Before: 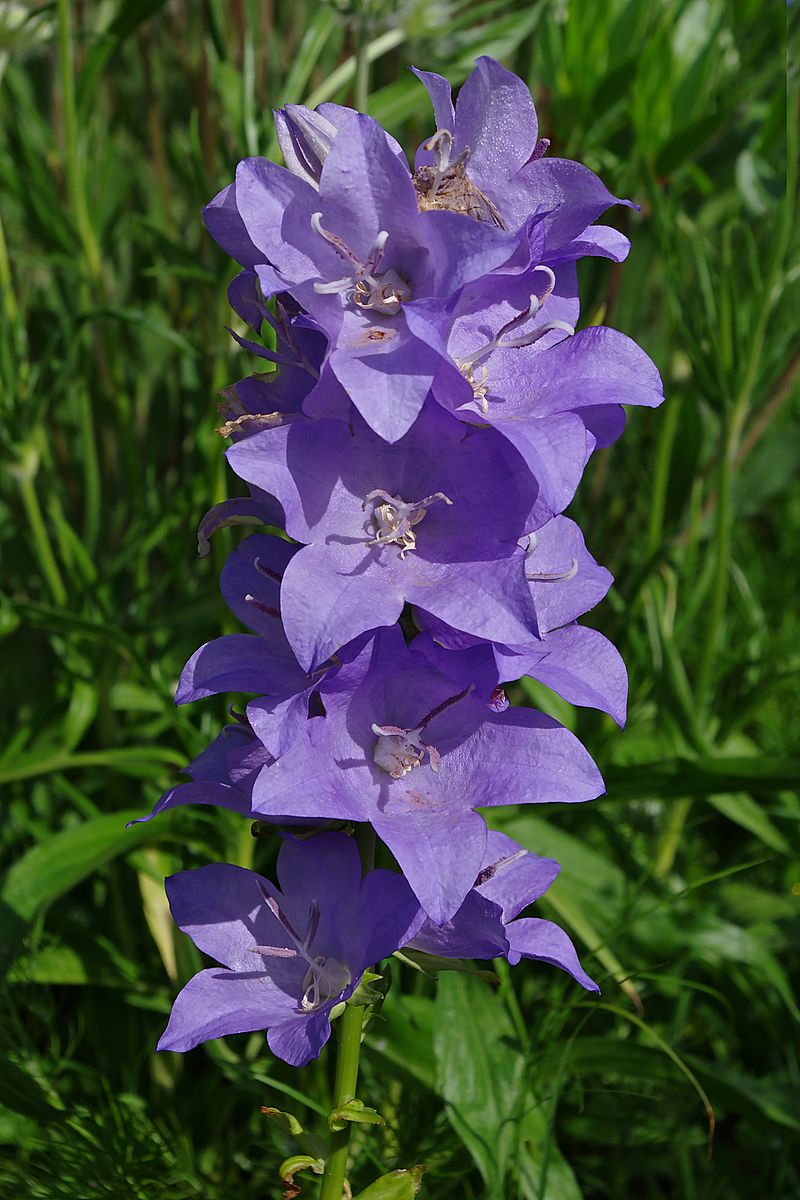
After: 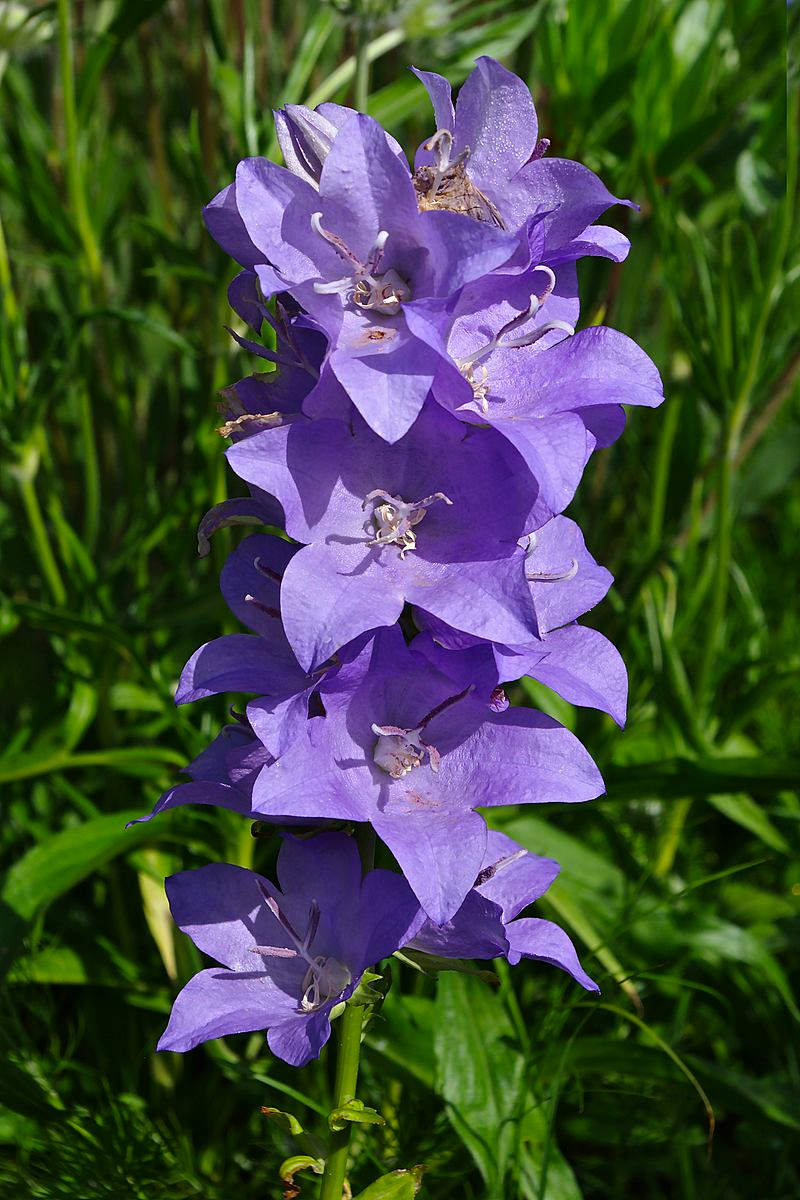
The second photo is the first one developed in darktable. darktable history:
tone equalizer: -8 EV -0.417 EV, -7 EV -0.389 EV, -6 EV -0.333 EV, -5 EV -0.222 EV, -3 EV 0.222 EV, -2 EV 0.333 EV, -1 EV 0.389 EV, +0 EV 0.417 EV, edges refinement/feathering 500, mask exposure compensation -1.25 EV, preserve details no
color balance: output saturation 110%
